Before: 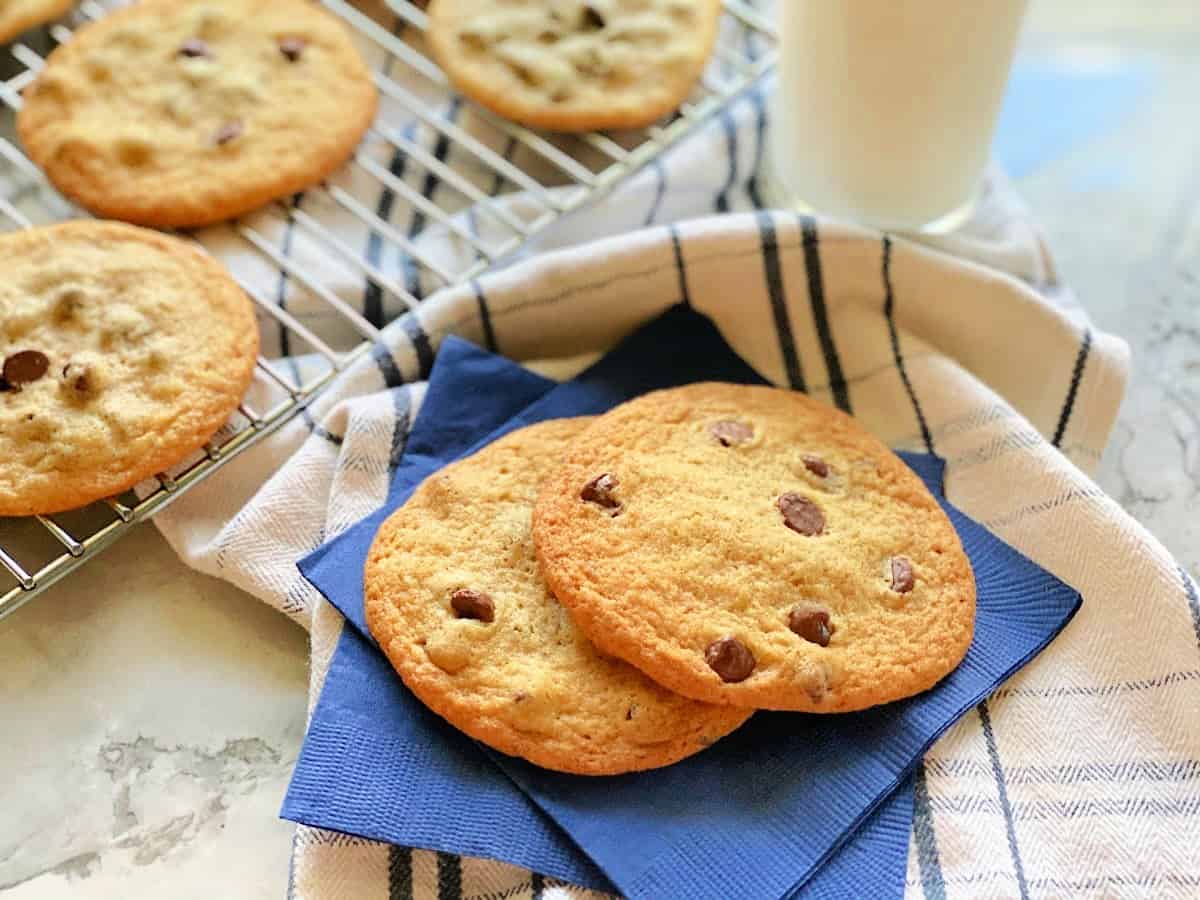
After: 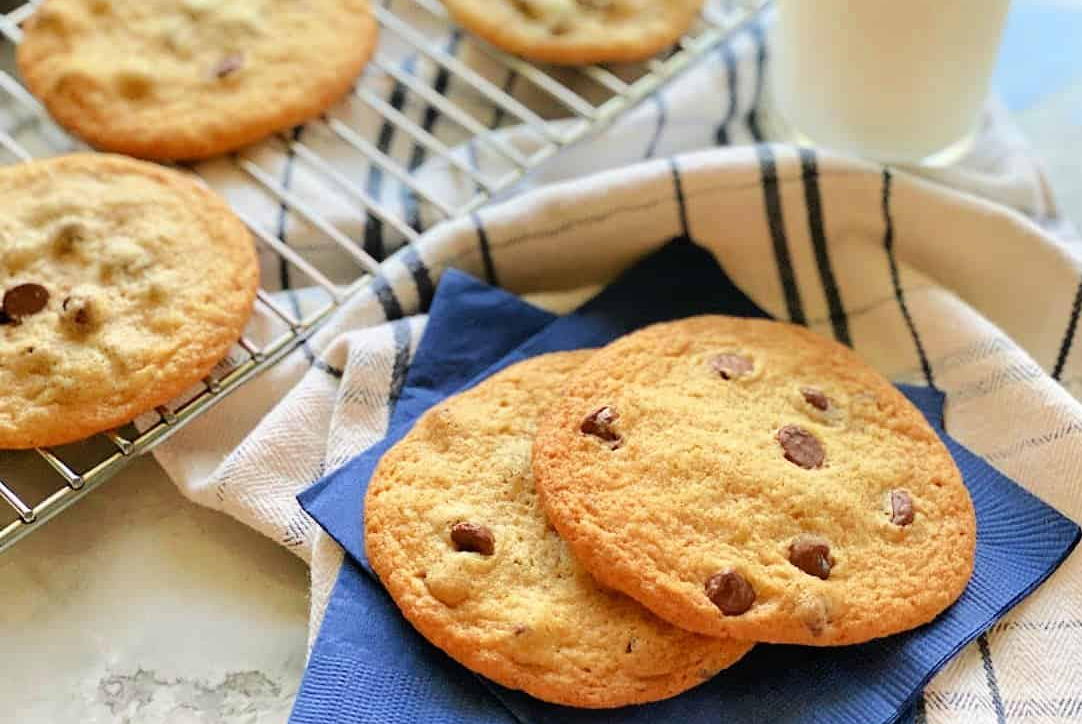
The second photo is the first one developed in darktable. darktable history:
crop: top 7.534%, right 9.771%, bottom 11.965%
